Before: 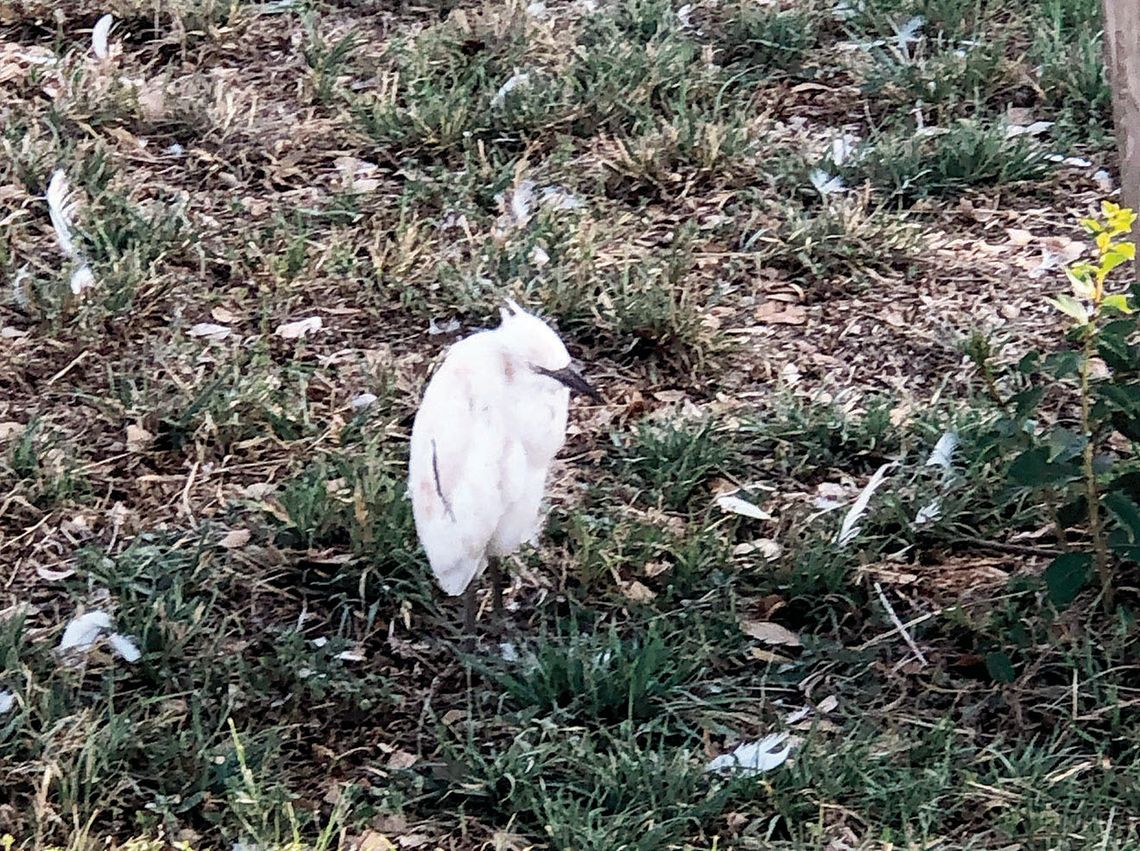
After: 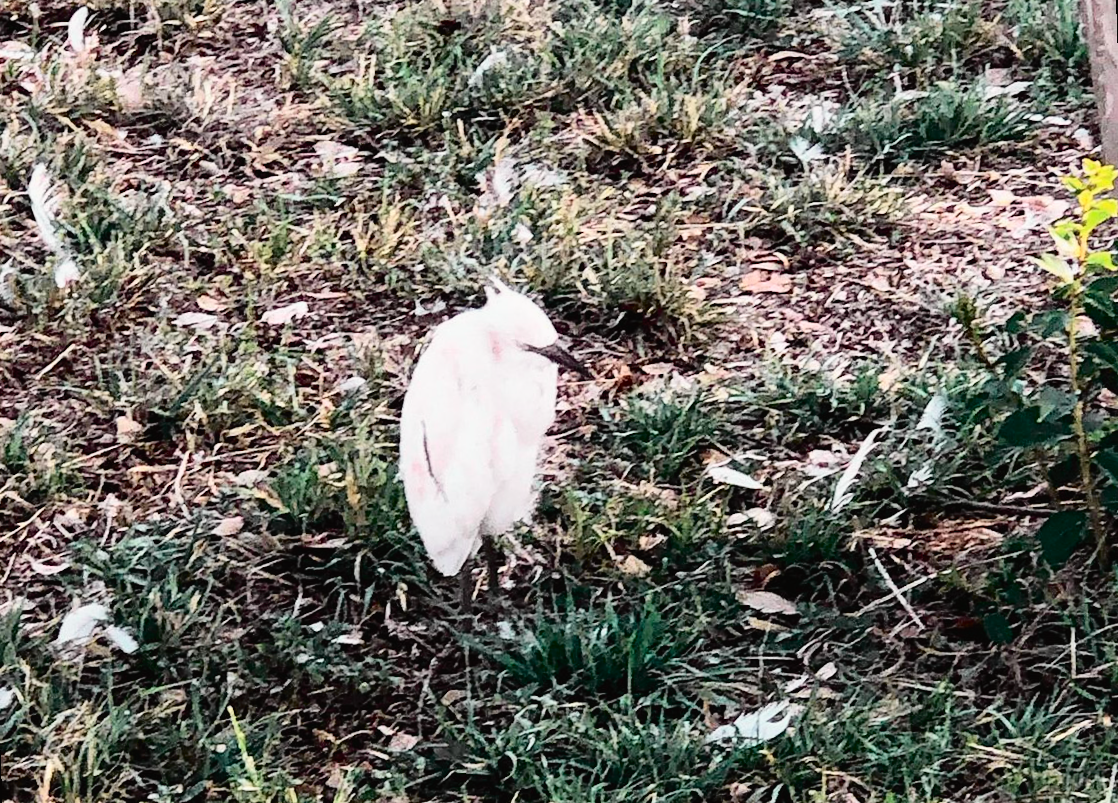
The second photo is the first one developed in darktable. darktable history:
rotate and perspective: rotation -2°, crop left 0.022, crop right 0.978, crop top 0.049, crop bottom 0.951
tone curve: curves: ch0 [(0, 0.014) (0.17, 0.099) (0.392, 0.438) (0.725, 0.828) (0.872, 0.918) (1, 0.981)]; ch1 [(0, 0) (0.402, 0.36) (0.489, 0.491) (0.5, 0.503) (0.515, 0.52) (0.545, 0.572) (0.615, 0.662) (0.701, 0.725) (1, 1)]; ch2 [(0, 0) (0.42, 0.458) (0.485, 0.499) (0.503, 0.503) (0.531, 0.542) (0.561, 0.594) (0.644, 0.694) (0.717, 0.753) (1, 0.991)], color space Lab, independent channels
